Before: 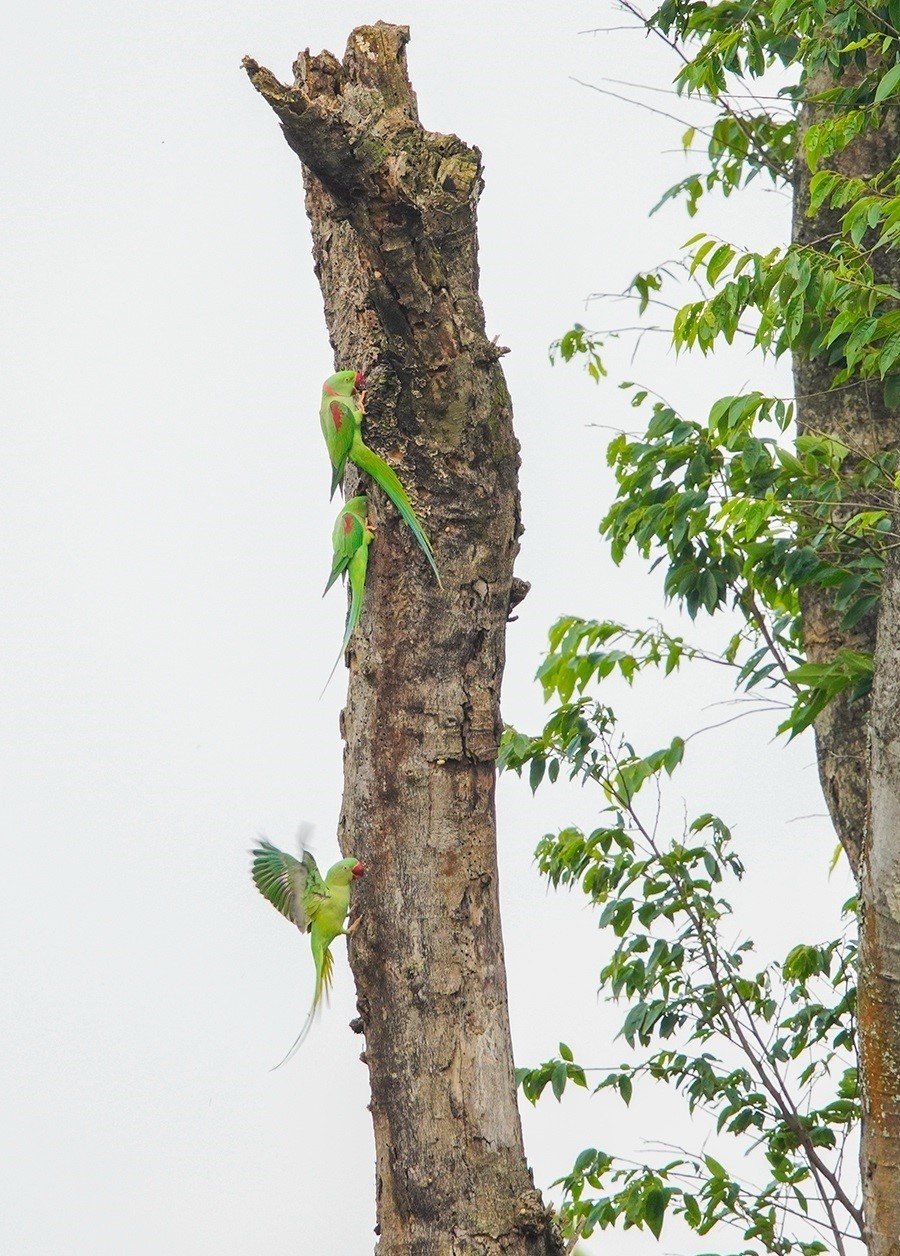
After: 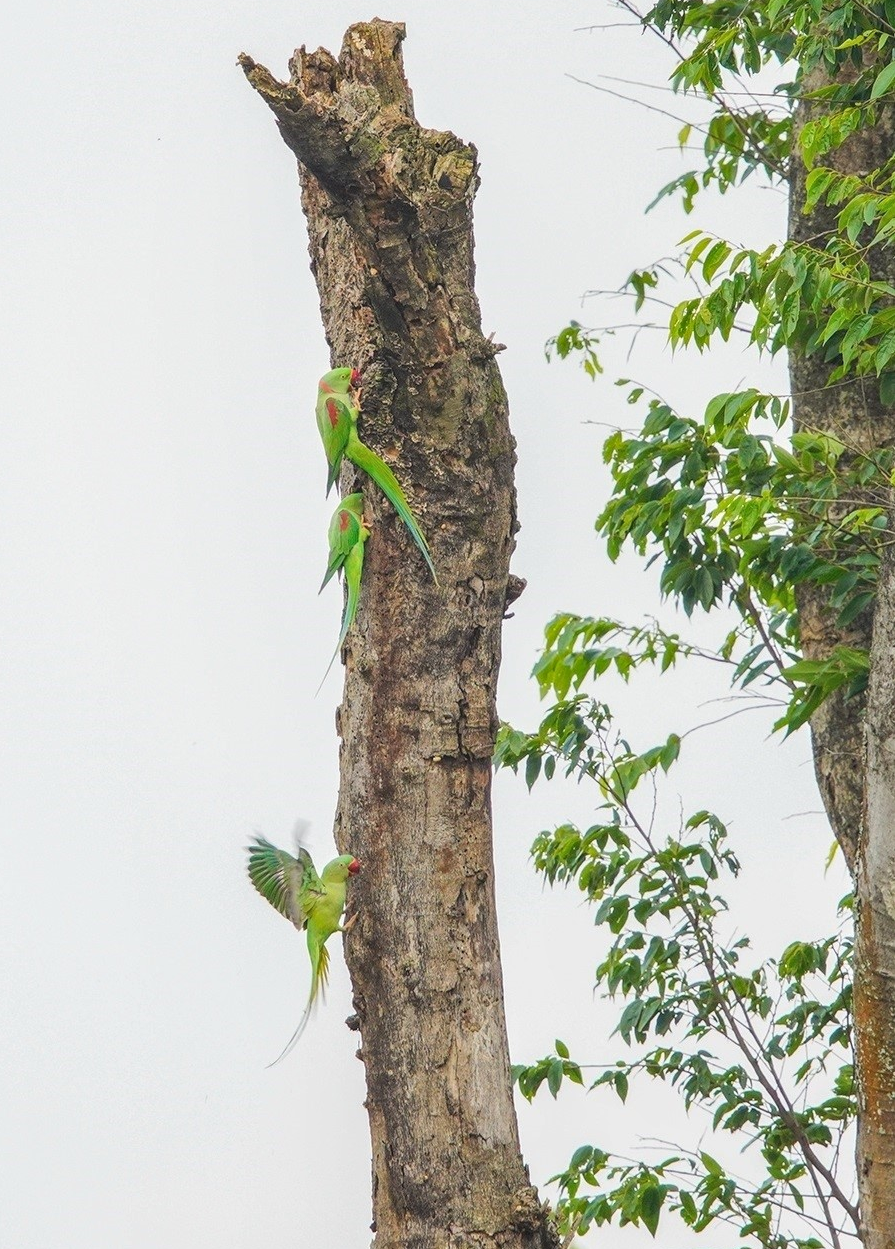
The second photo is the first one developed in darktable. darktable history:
local contrast: detail 109%
crop and rotate: left 0.488%, top 0.287%, bottom 0.244%
